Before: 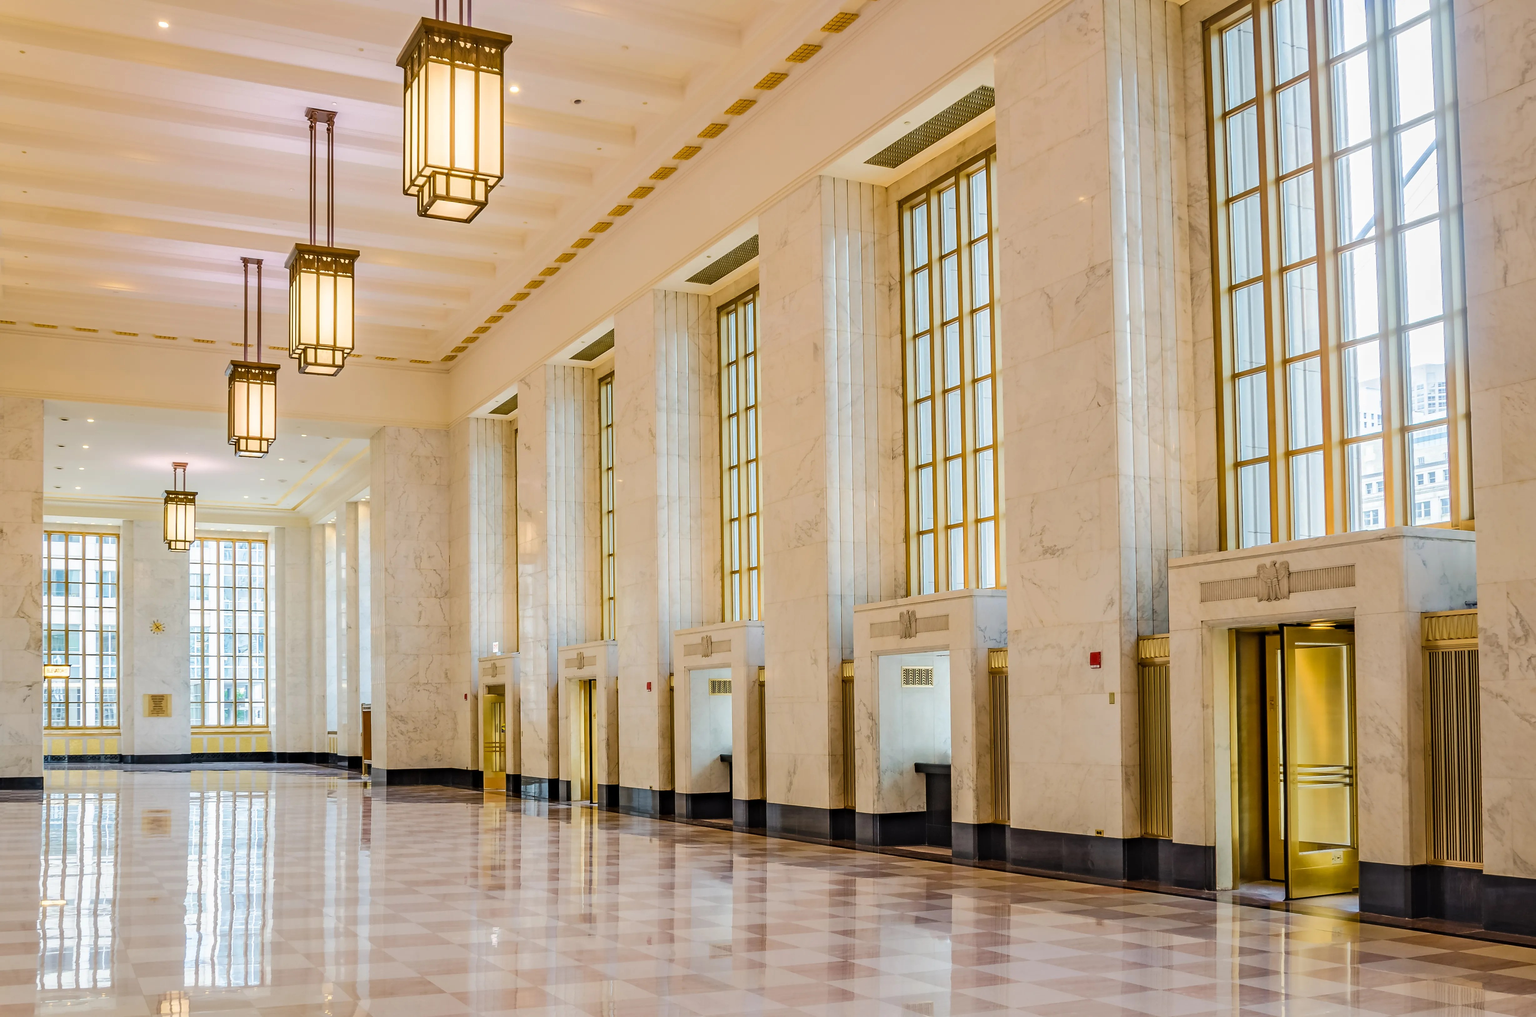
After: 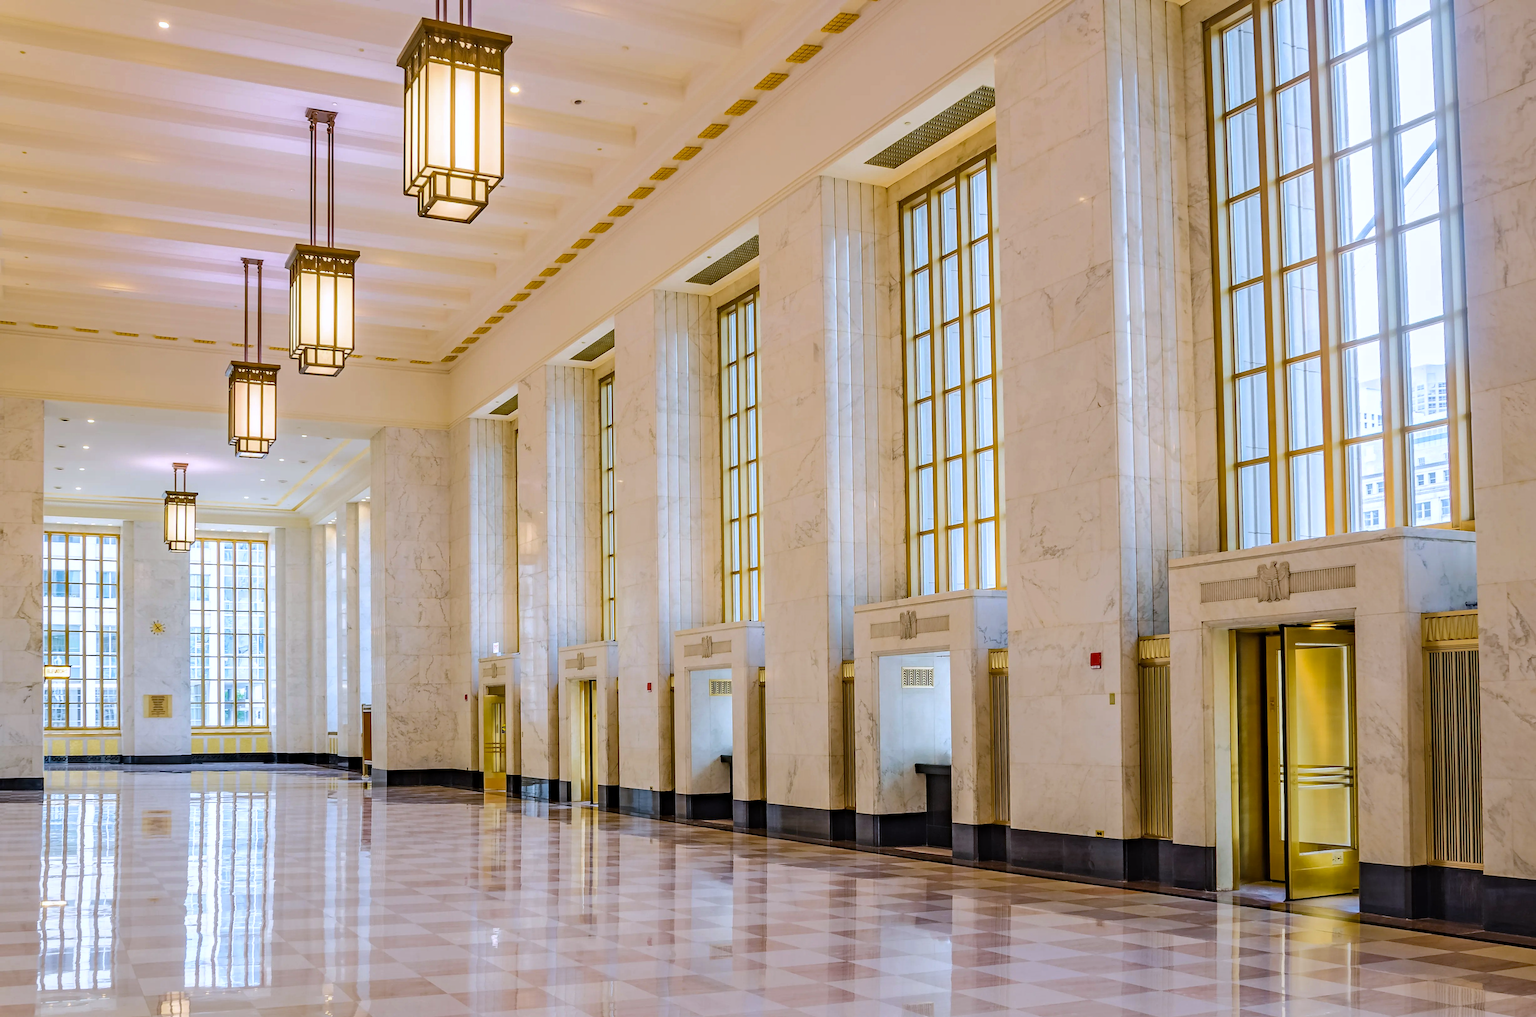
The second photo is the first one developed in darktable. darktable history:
white balance: red 0.967, blue 1.119, emerald 0.756
haze removal: compatibility mode true, adaptive false
